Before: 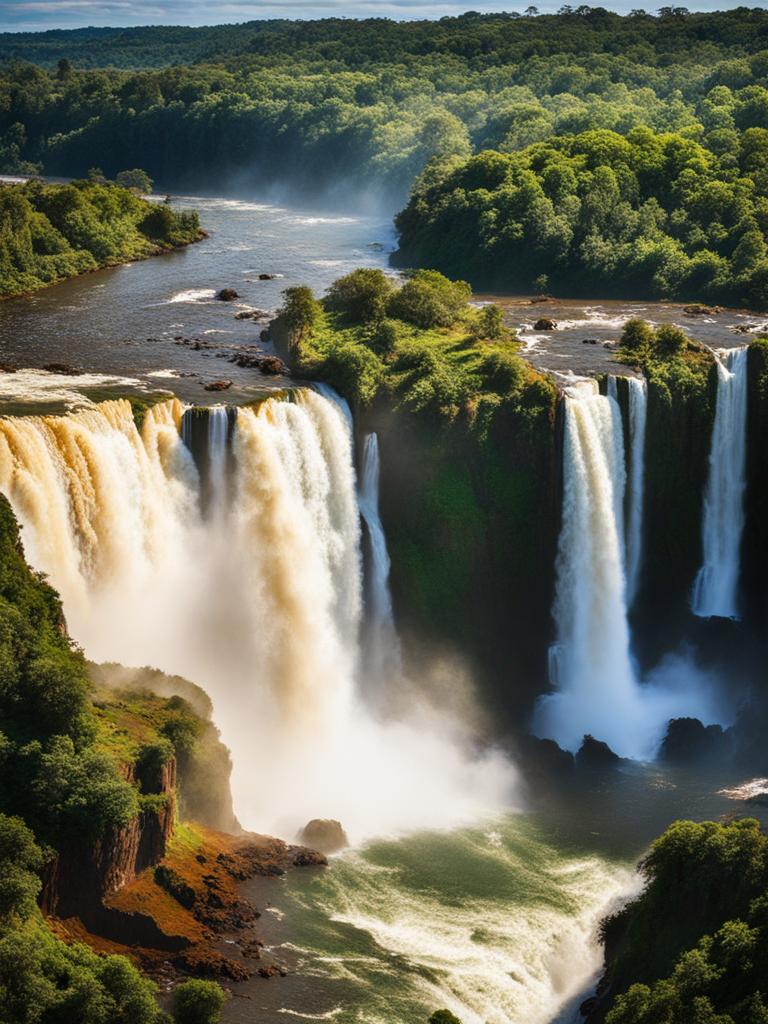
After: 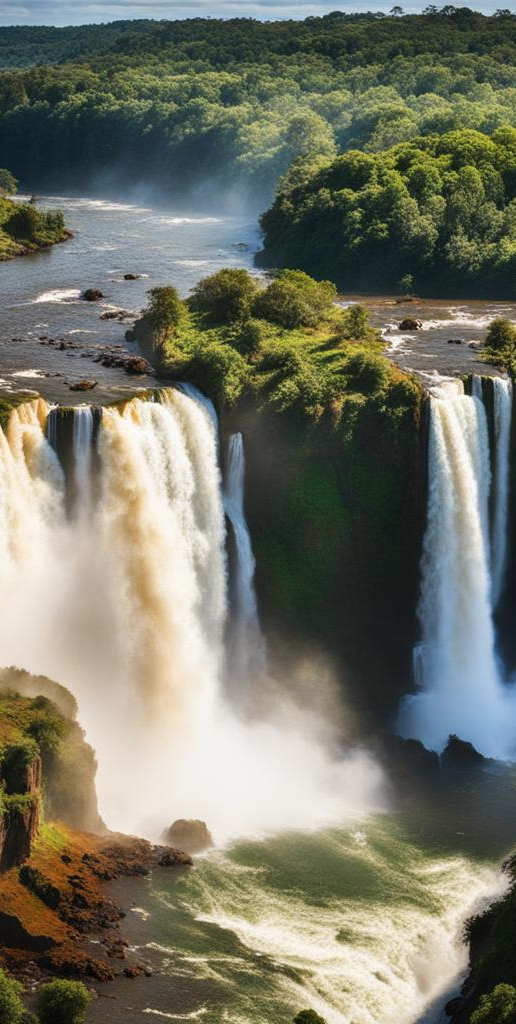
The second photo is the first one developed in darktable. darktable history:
crop and rotate: left 17.628%, right 15.082%
contrast brightness saturation: saturation -0.052
